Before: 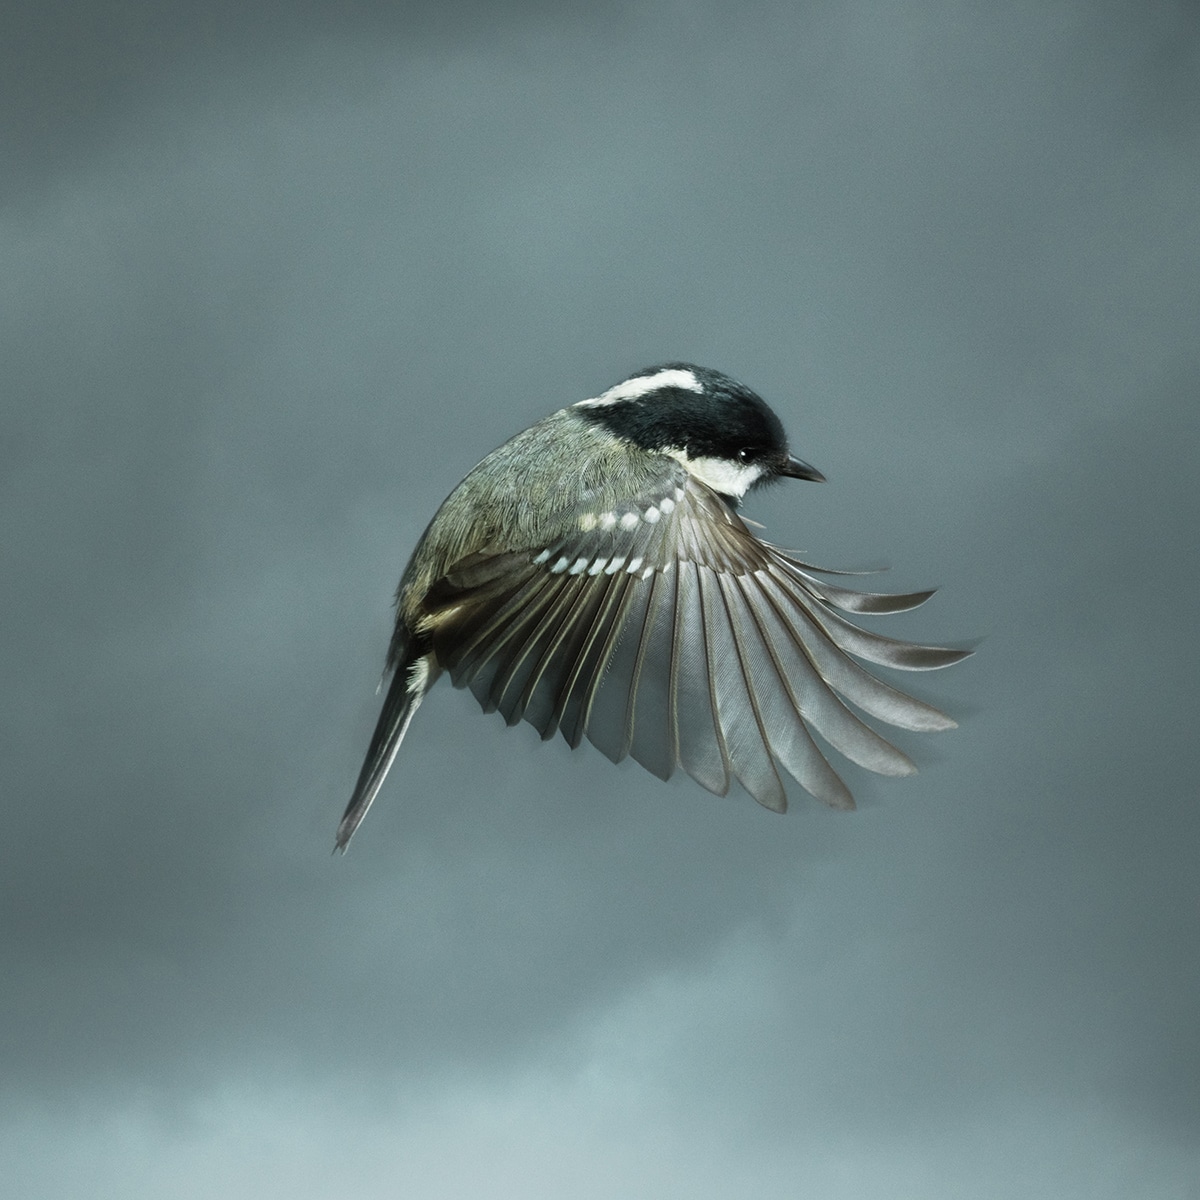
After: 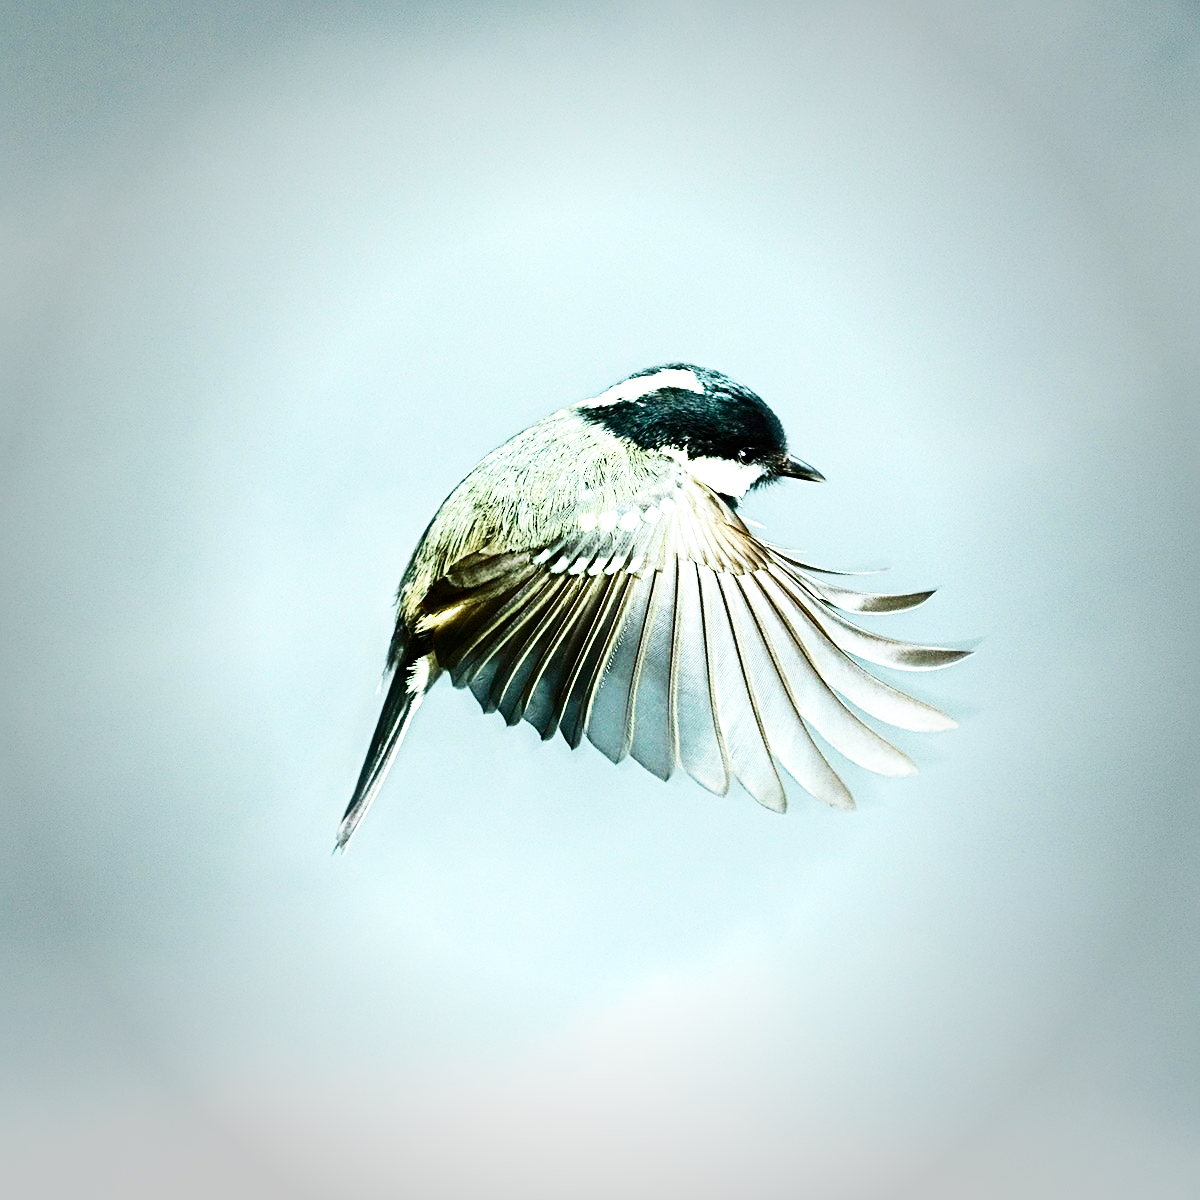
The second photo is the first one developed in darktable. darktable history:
color balance rgb: linear chroma grading › global chroma 14.433%, perceptual saturation grading › global saturation 13.614%, perceptual saturation grading › highlights -25.908%, perceptual saturation grading › shadows 23.911%
sharpen: radius 3.959
exposure: black level correction 0, exposure 0.701 EV, compensate highlight preservation false
contrast brightness saturation: contrast 0.279
base curve: curves: ch0 [(0, 0) (0.007, 0.004) (0.027, 0.03) (0.046, 0.07) (0.207, 0.54) (0.442, 0.872) (0.673, 0.972) (1, 1)], preserve colors none
vignetting: fall-off start 63.95%, brightness -0.426, saturation -0.201, width/height ratio 0.881
